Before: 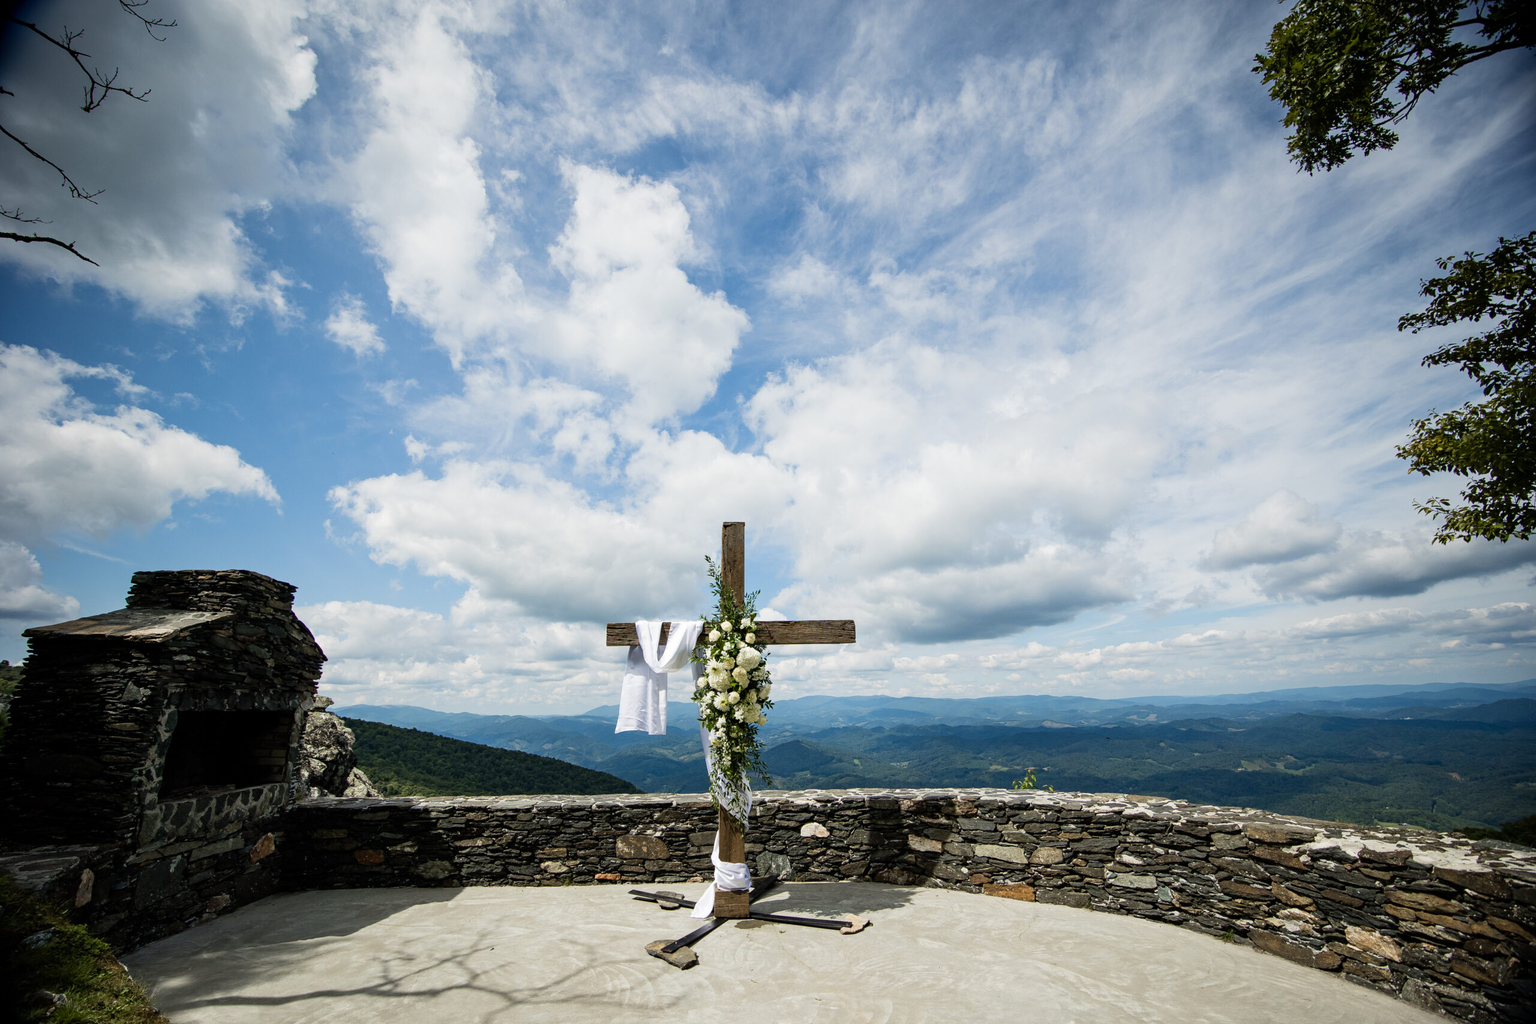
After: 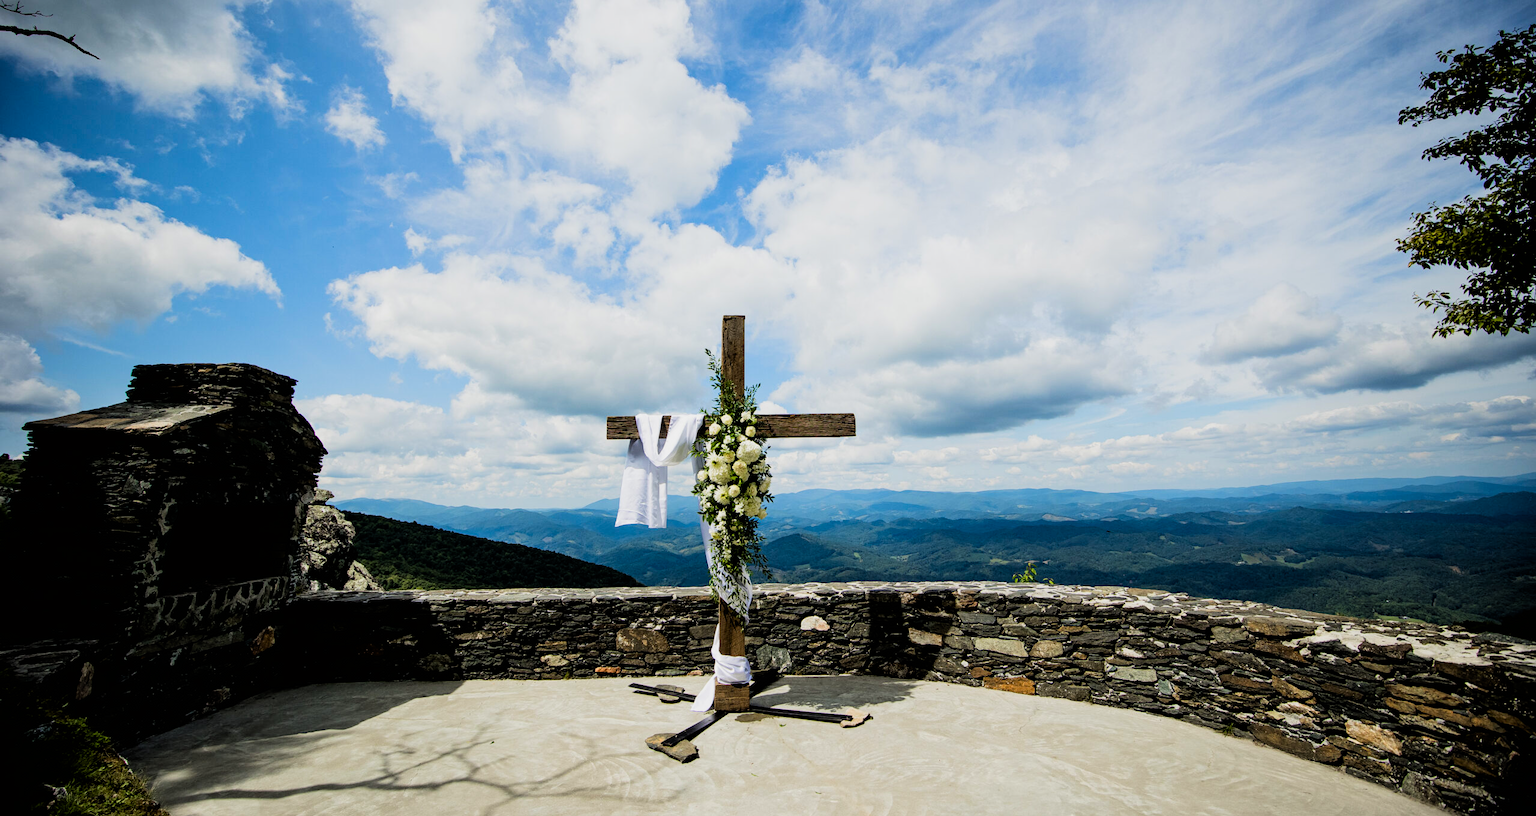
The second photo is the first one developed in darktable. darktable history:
crop and rotate: top 20.231%
filmic rgb: black relative exposure -5.08 EV, white relative exposure 3.18 EV, hardness 3.46, contrast 1.183, highlights saturation mix -49.58%
color correction: highlights b* 0.015, saturation 1.37
